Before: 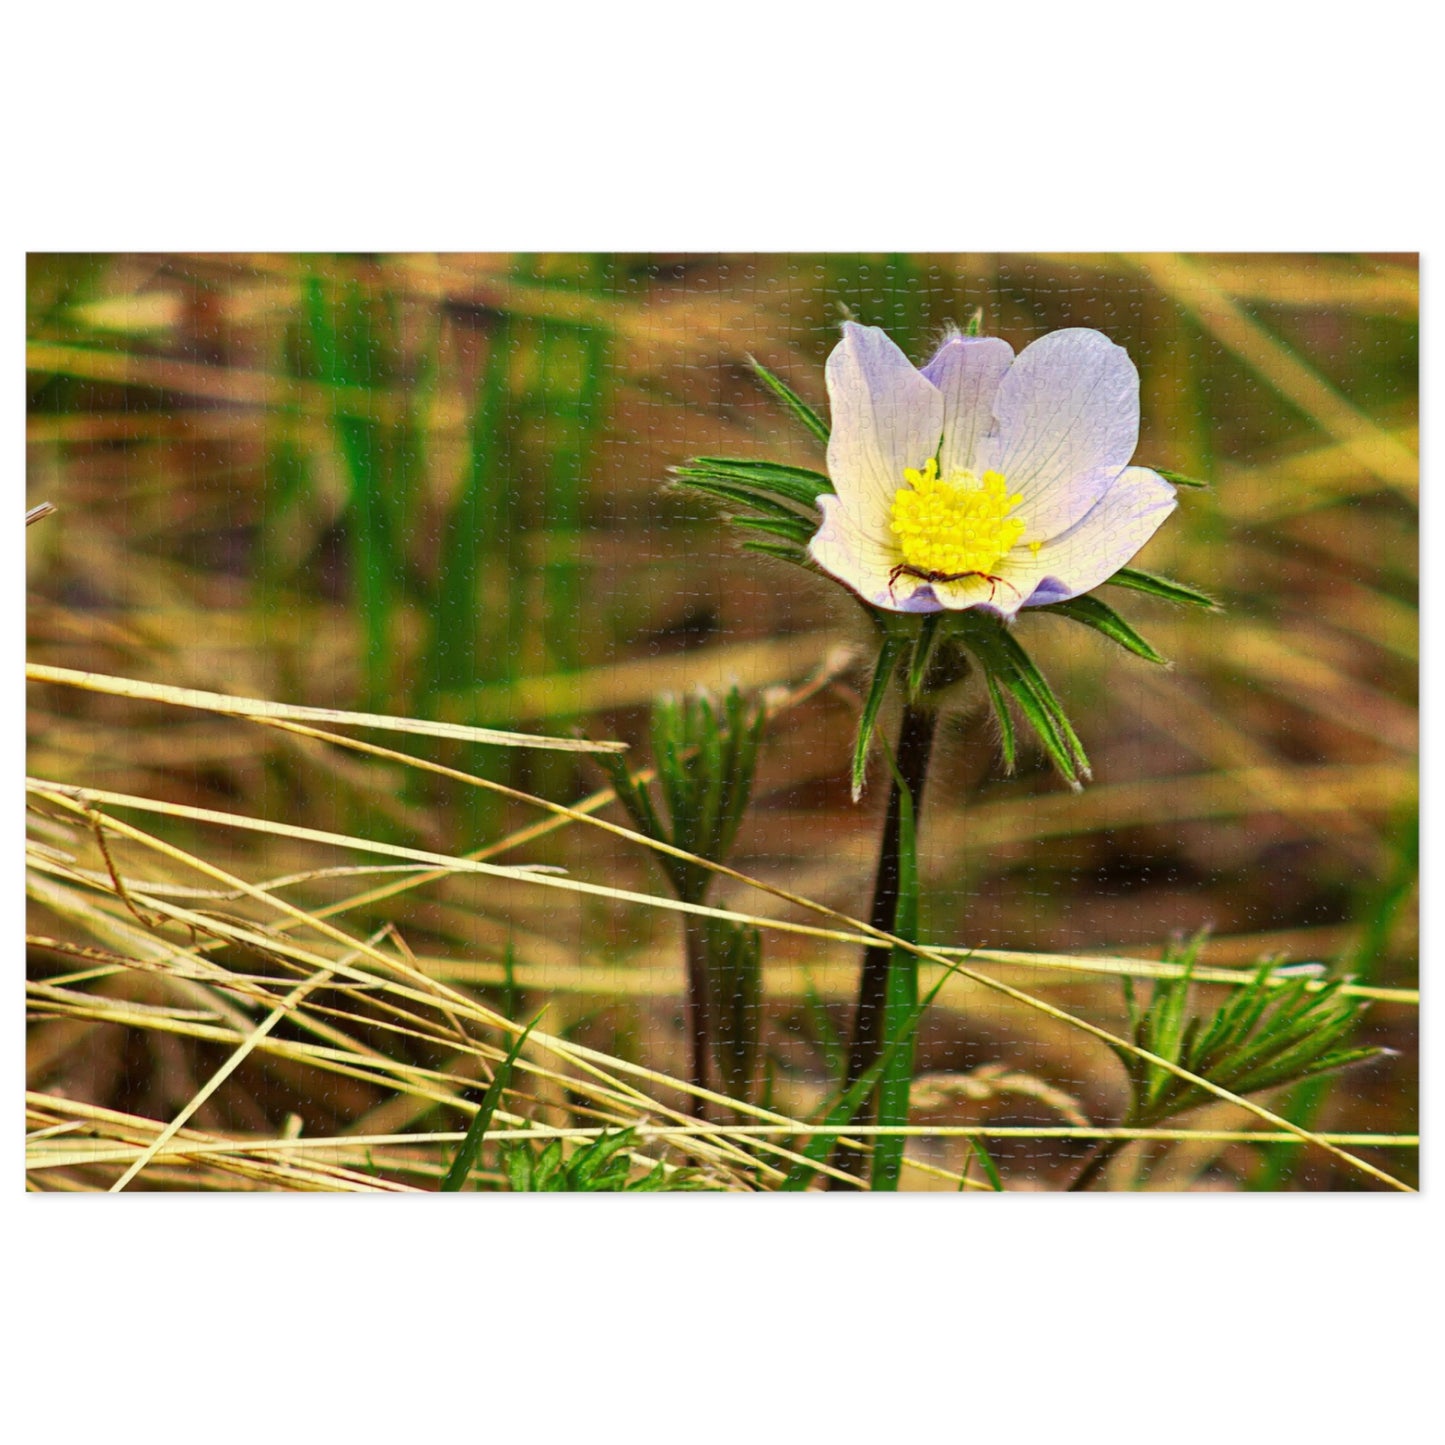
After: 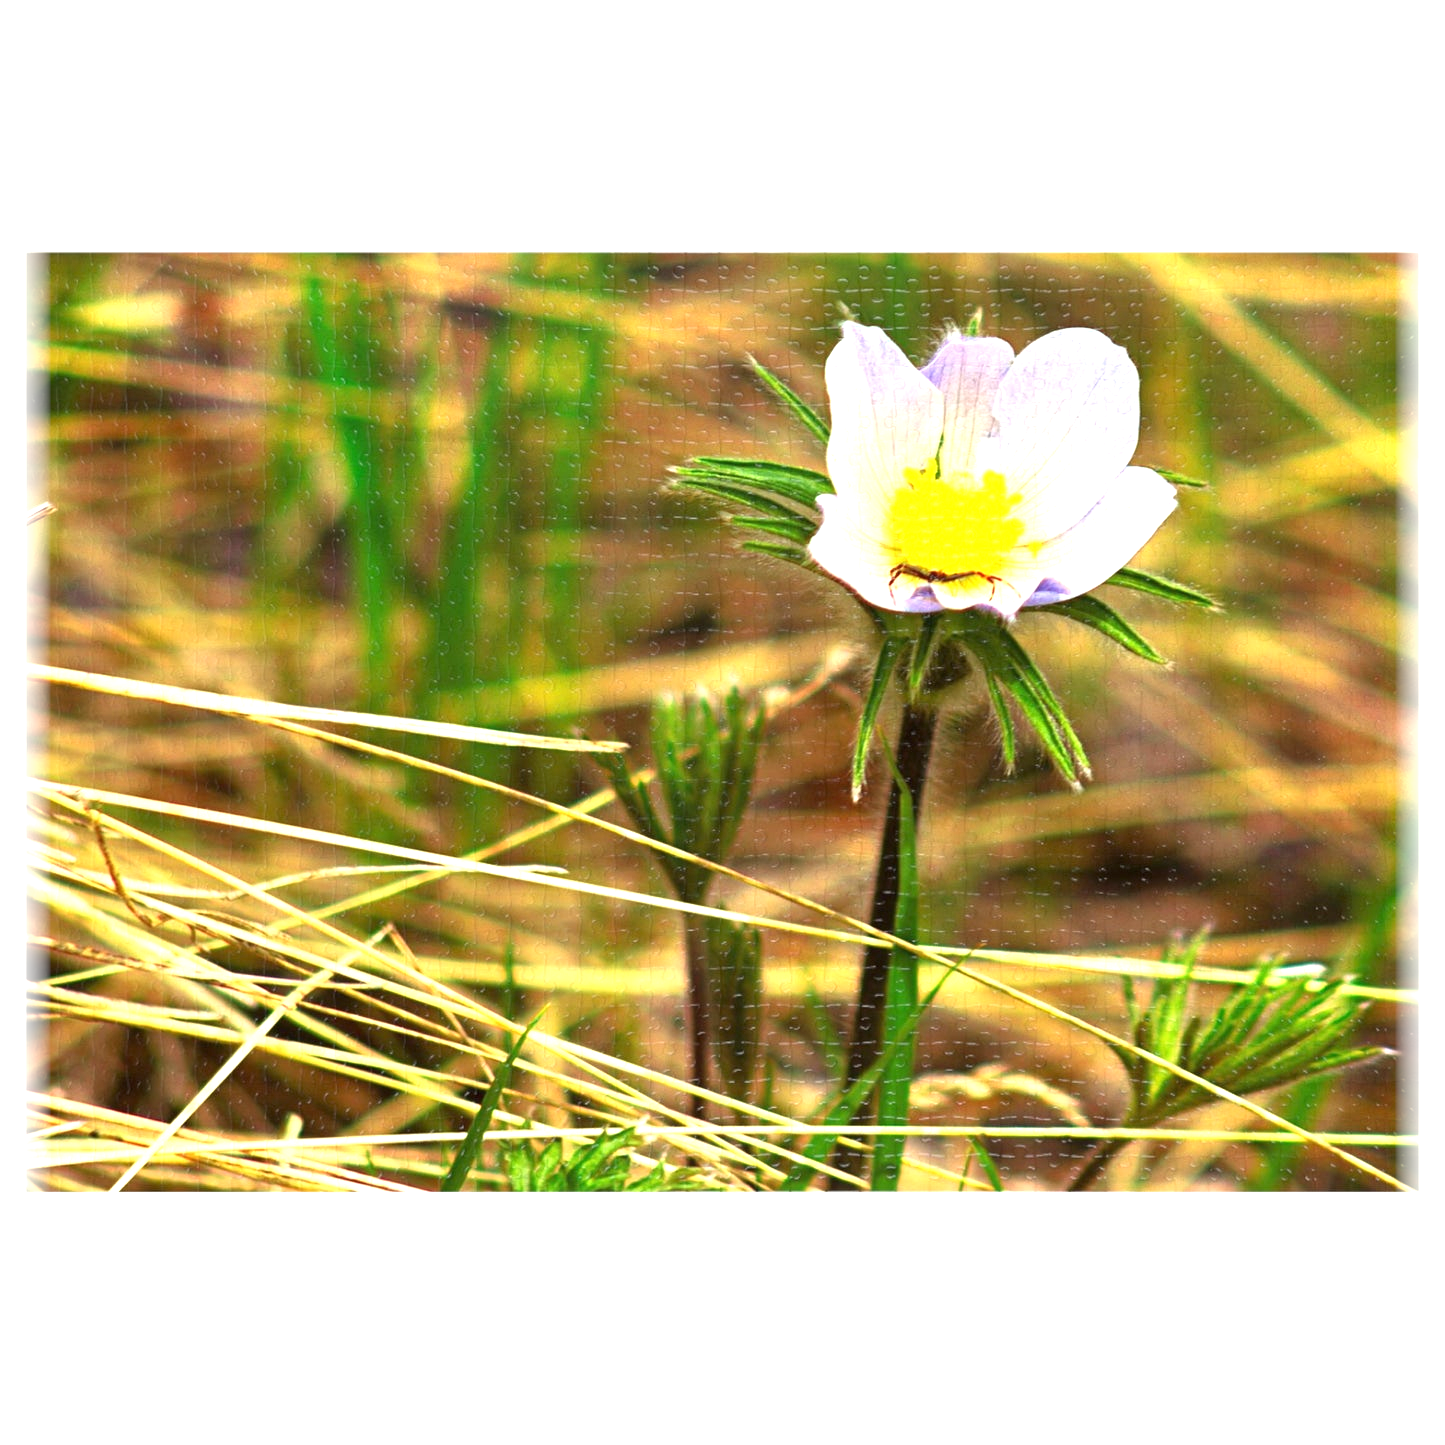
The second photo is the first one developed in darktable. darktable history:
tone equalizer: on, module defaults
vignetting: fall-off start 93%, fall-off radius 5%, brightness 1, saturation -0.49, automatic ratio true, width/height ratio 1.332, shape 0.04, unbound false
exposure: black level correction 0, exposure 1.1 EV, compensate exposure bias true, compensate highlight preservation false
